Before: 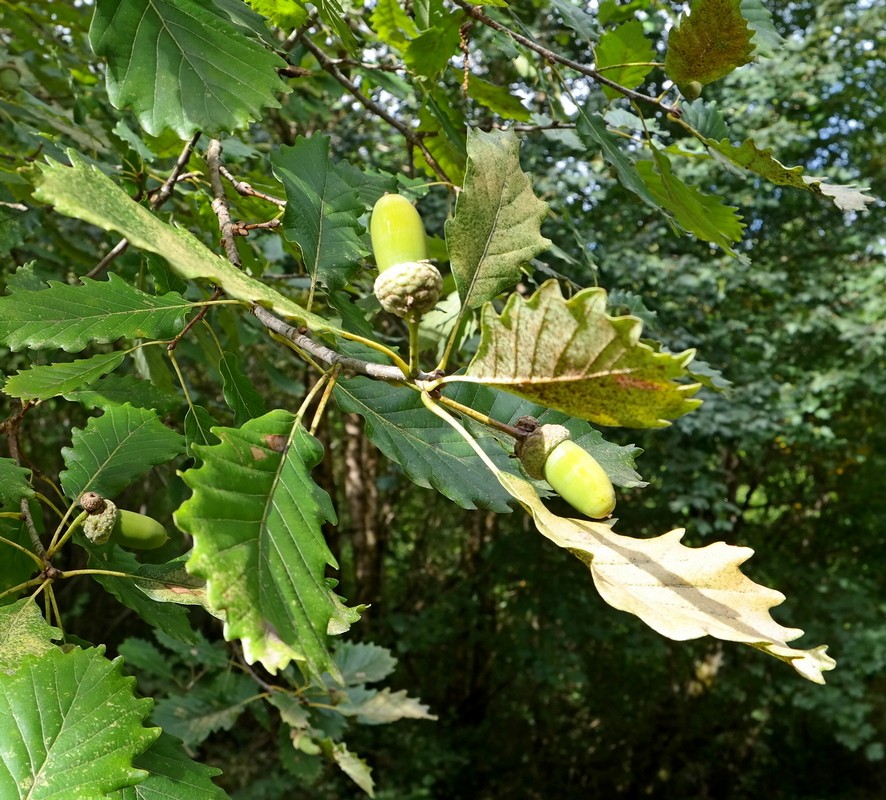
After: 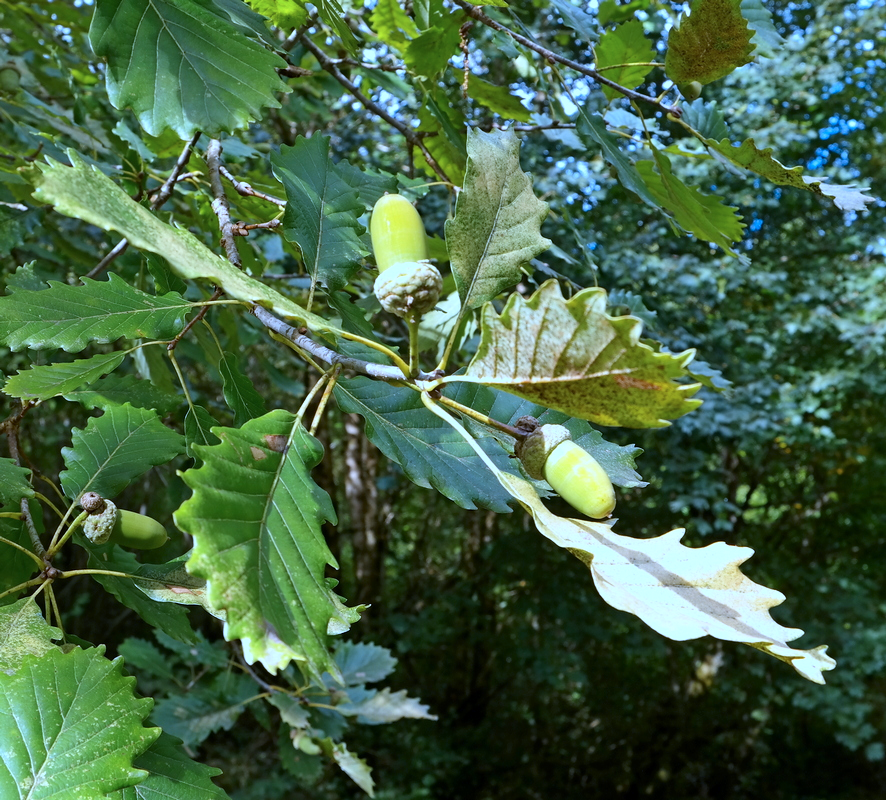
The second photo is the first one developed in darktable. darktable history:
color contrast: green-magenta contrast 0.85, blue-yellow contrast 1.25, unbound 0
color calibration: illuminant as shot in camera, adaptation linear Bradford (ICC v4), x 0.406, y 0.405, temperature 3570.35 K, saturation algorithm version 1 (2020)
